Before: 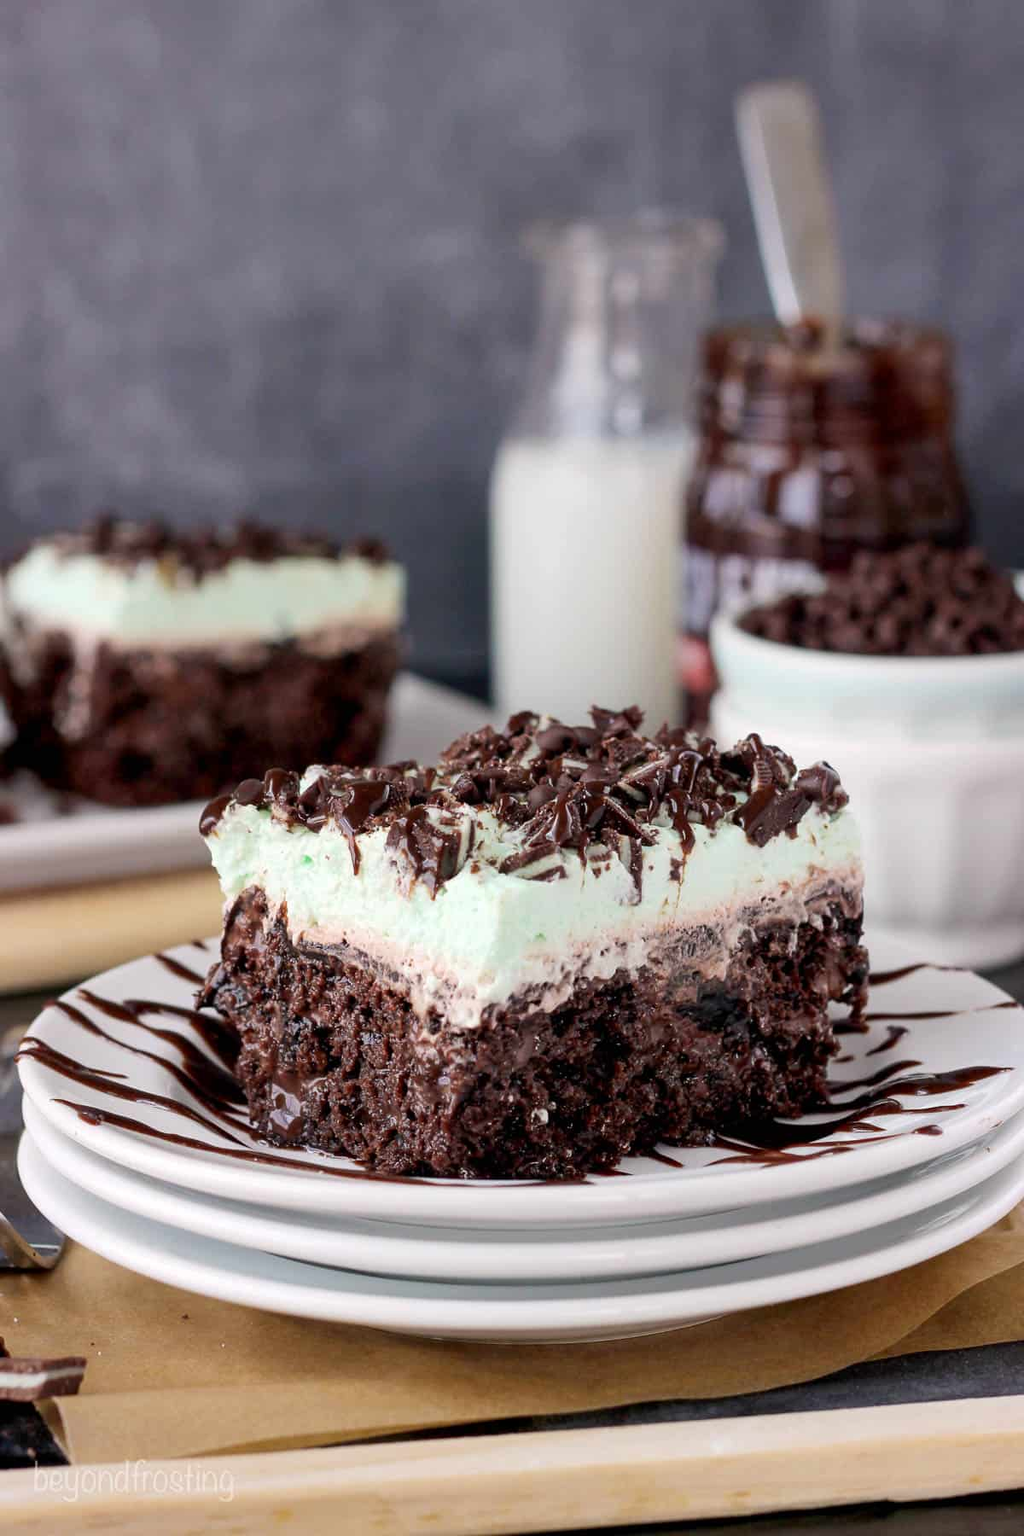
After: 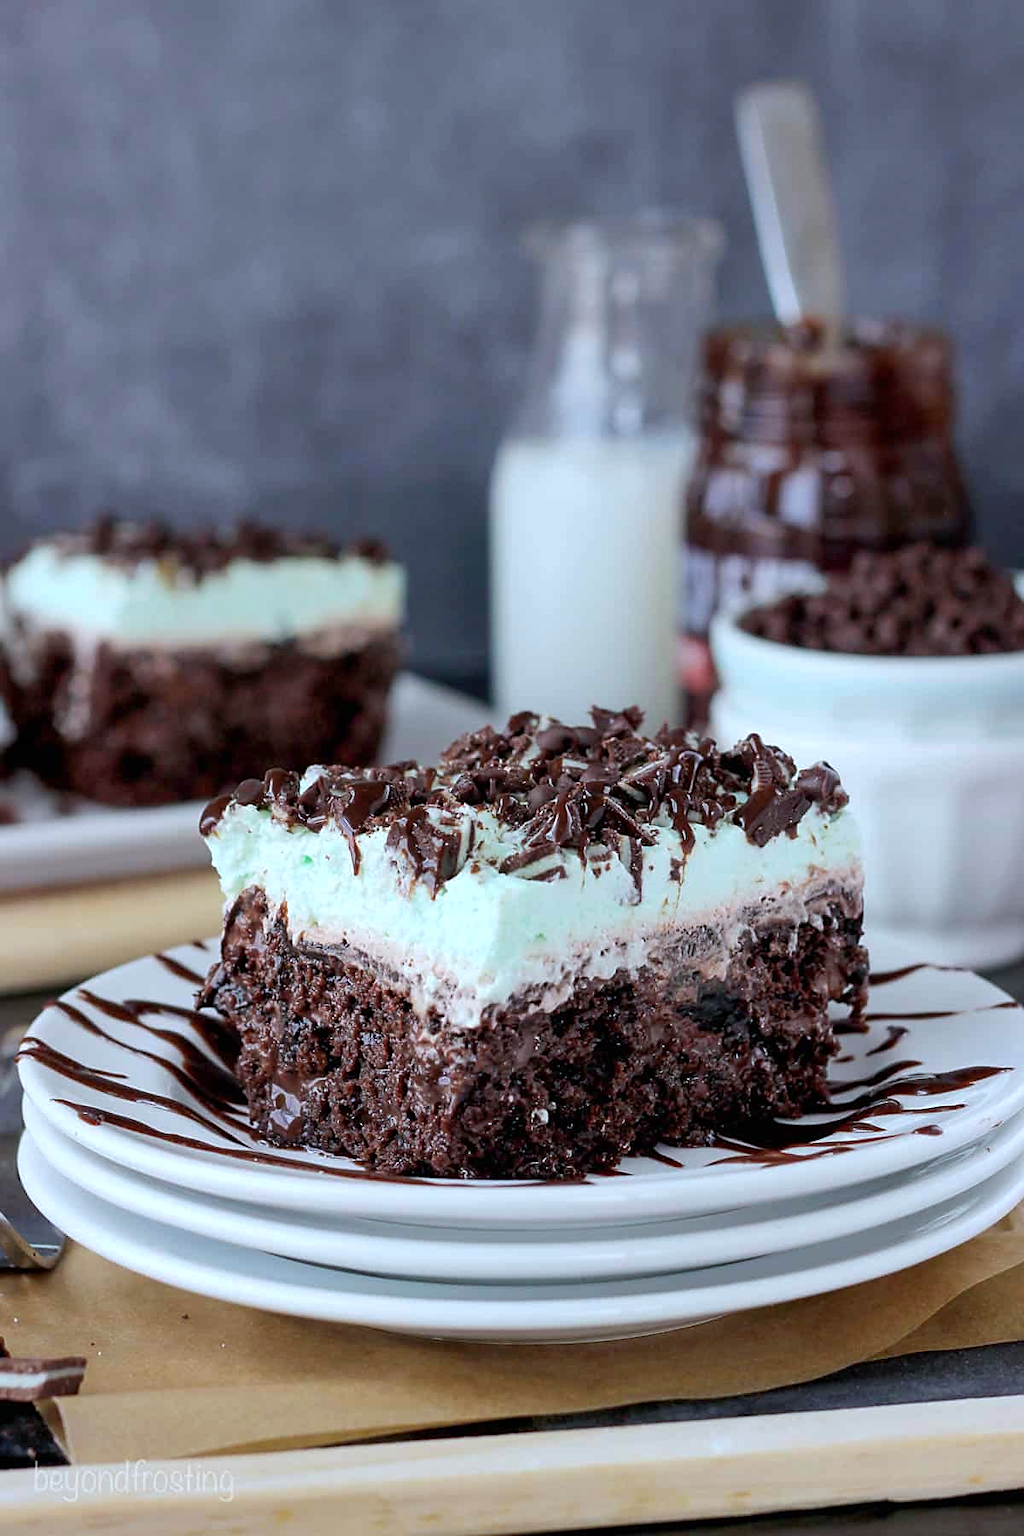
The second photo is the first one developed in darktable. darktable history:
sharpen: radius 1.879, amount 0.394, threshold 1.402
color calibration: illuminant F (fluorescent), F source F9 (Cool White Deluxe 4150 K) – high CRI, x 0.374, y 0.373, temperature 4149.49 K, gamut compression 0.976
shadows and highlights: shadows 25.44, highlights -26.28
